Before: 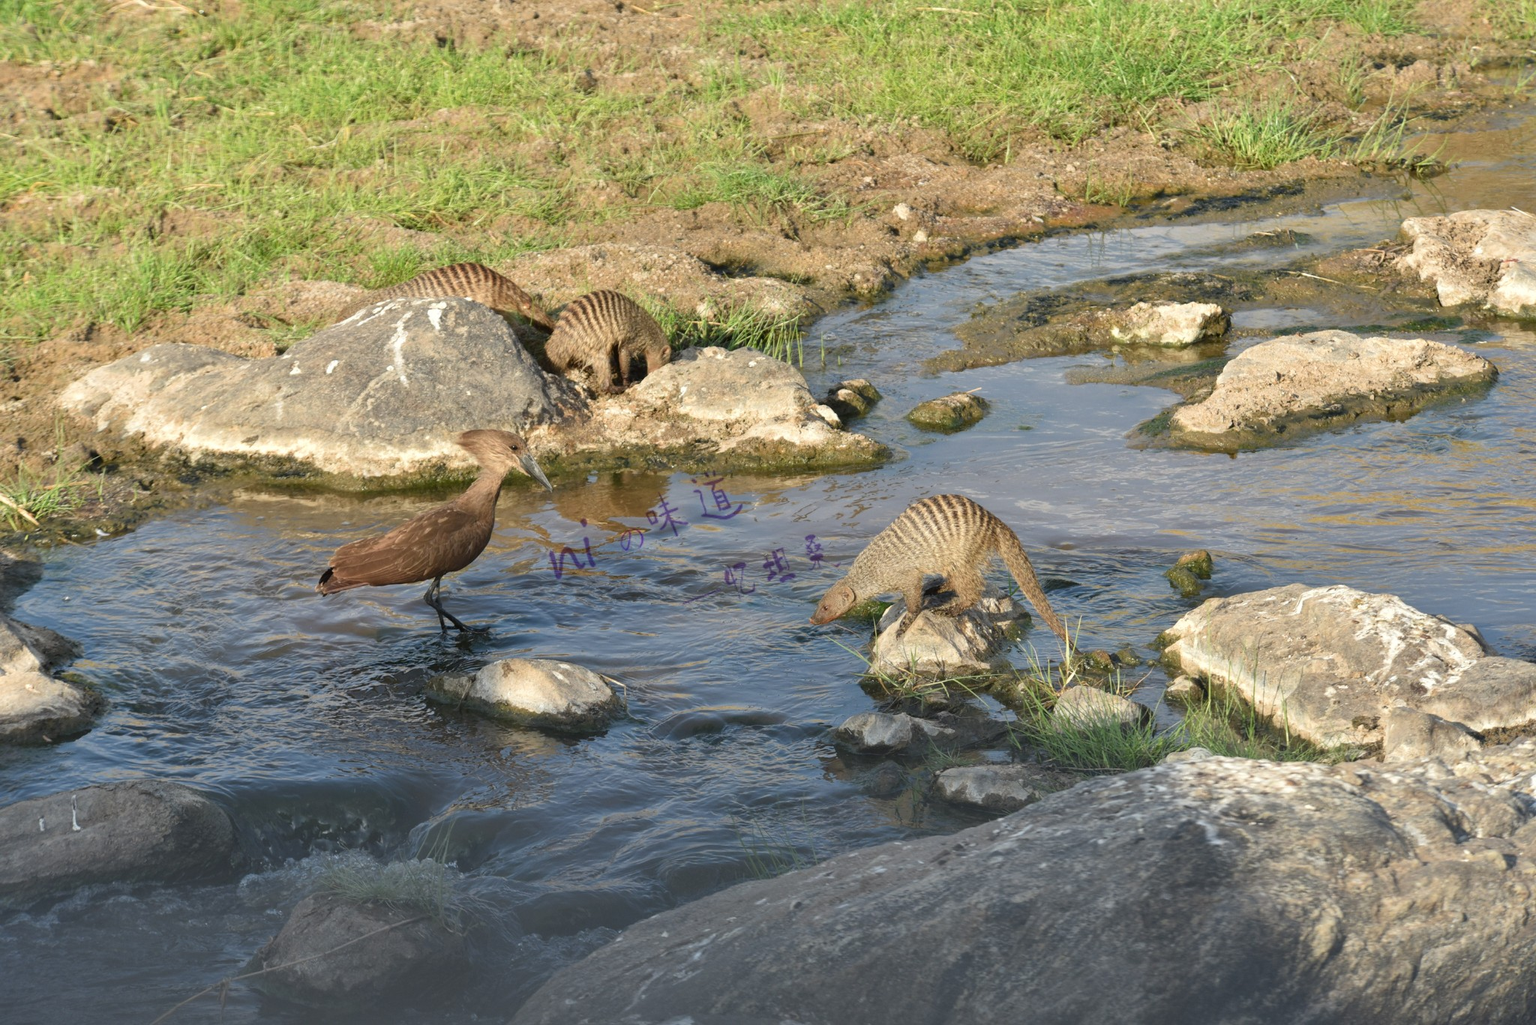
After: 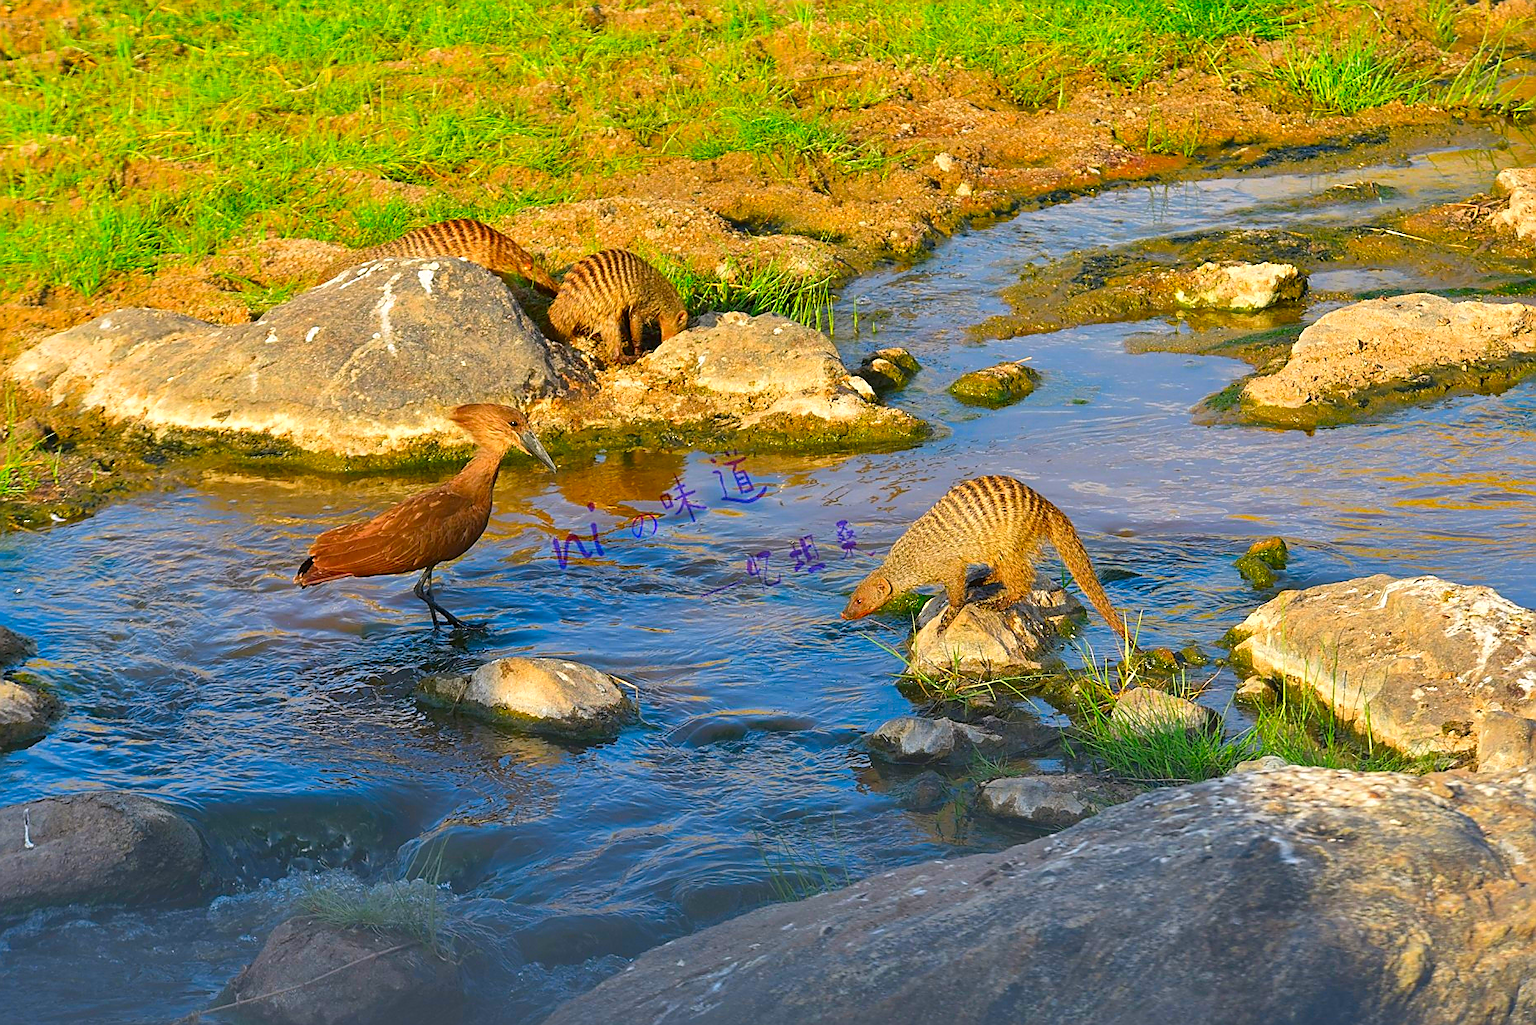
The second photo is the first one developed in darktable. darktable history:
crop: left 3.305%, top 6.436%, right 6.389%, bottom 3.258%
sharpen: radius 1.4, amount 1.25, threshold 0.7
color correction: highlights a* 1.59, highlights b* -1.7, saturation 2.48
